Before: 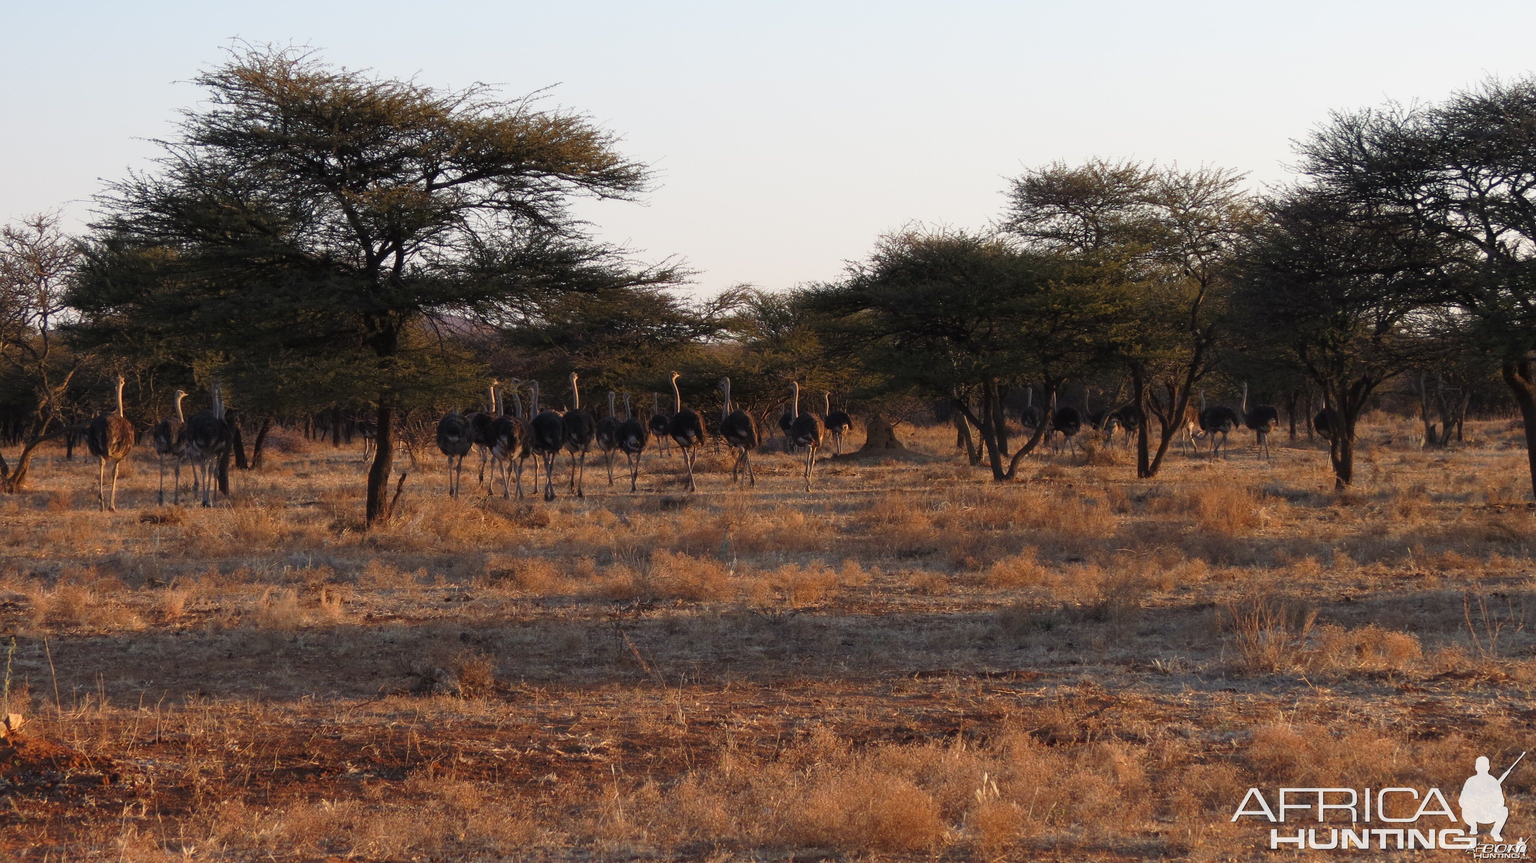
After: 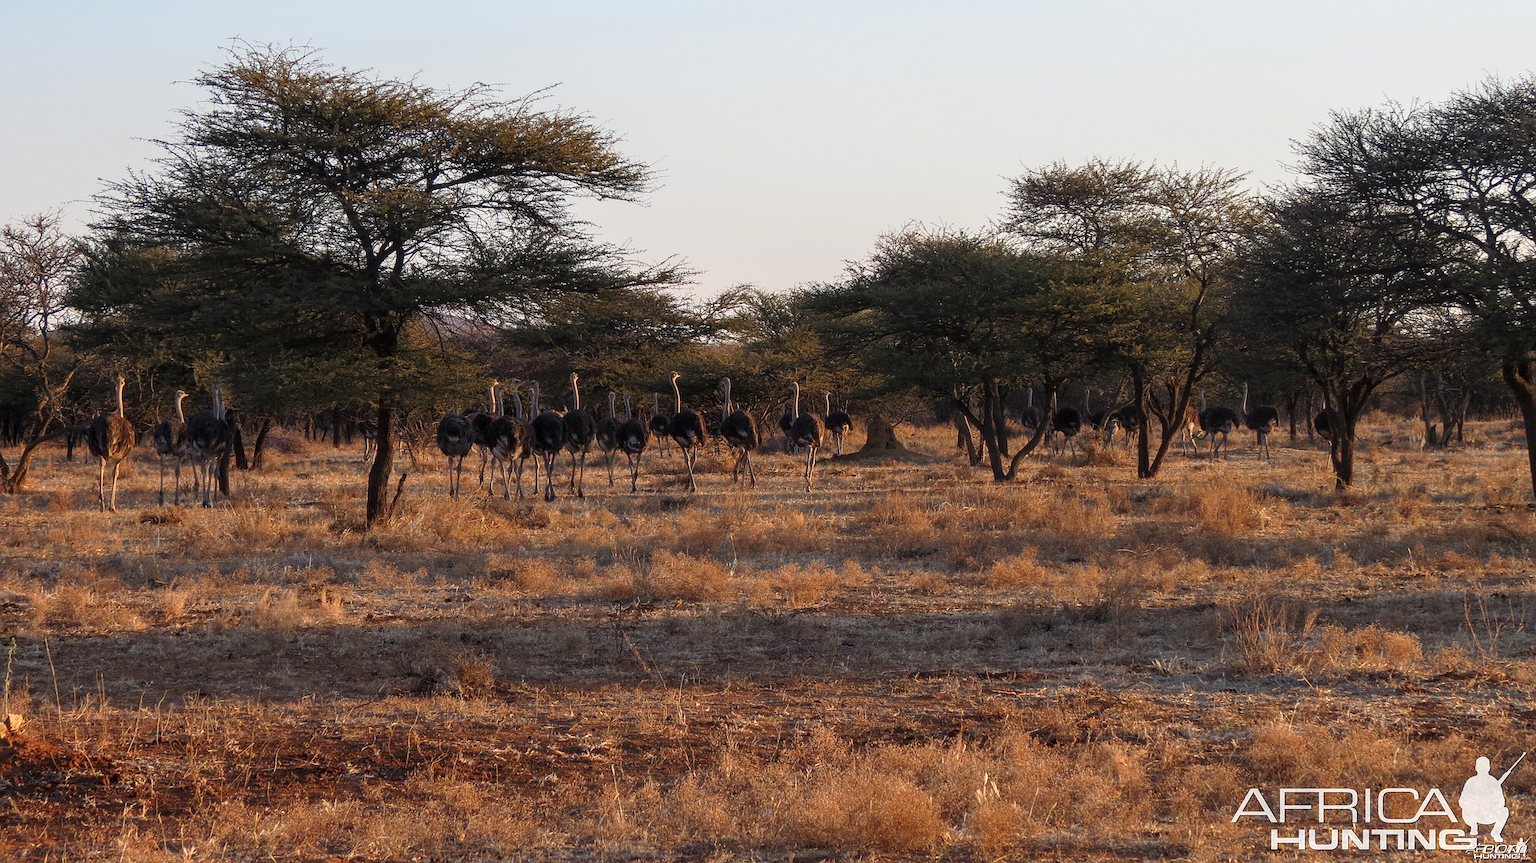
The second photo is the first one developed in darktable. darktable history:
sharpen: on, module defaults
local contrast: detail 130%
color balance rgb: perceptual saturation grading › global saturation 0.087%, global vibrance 20%
